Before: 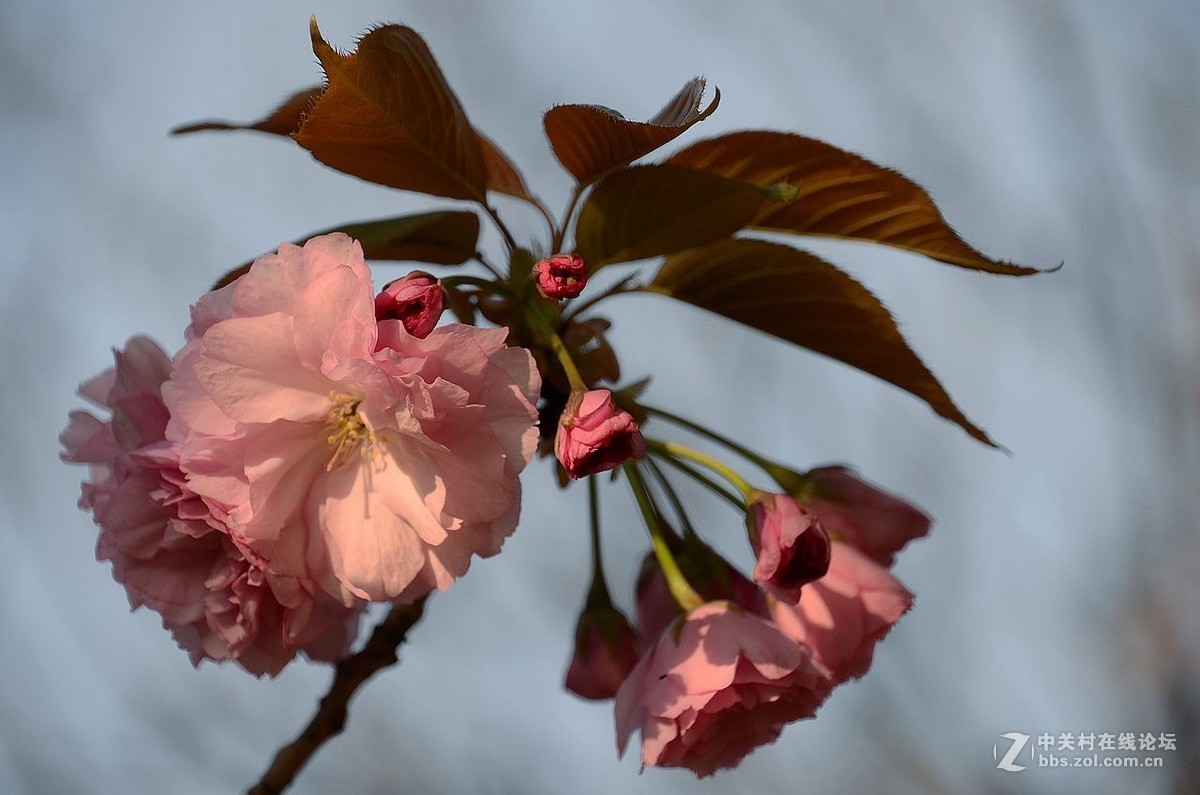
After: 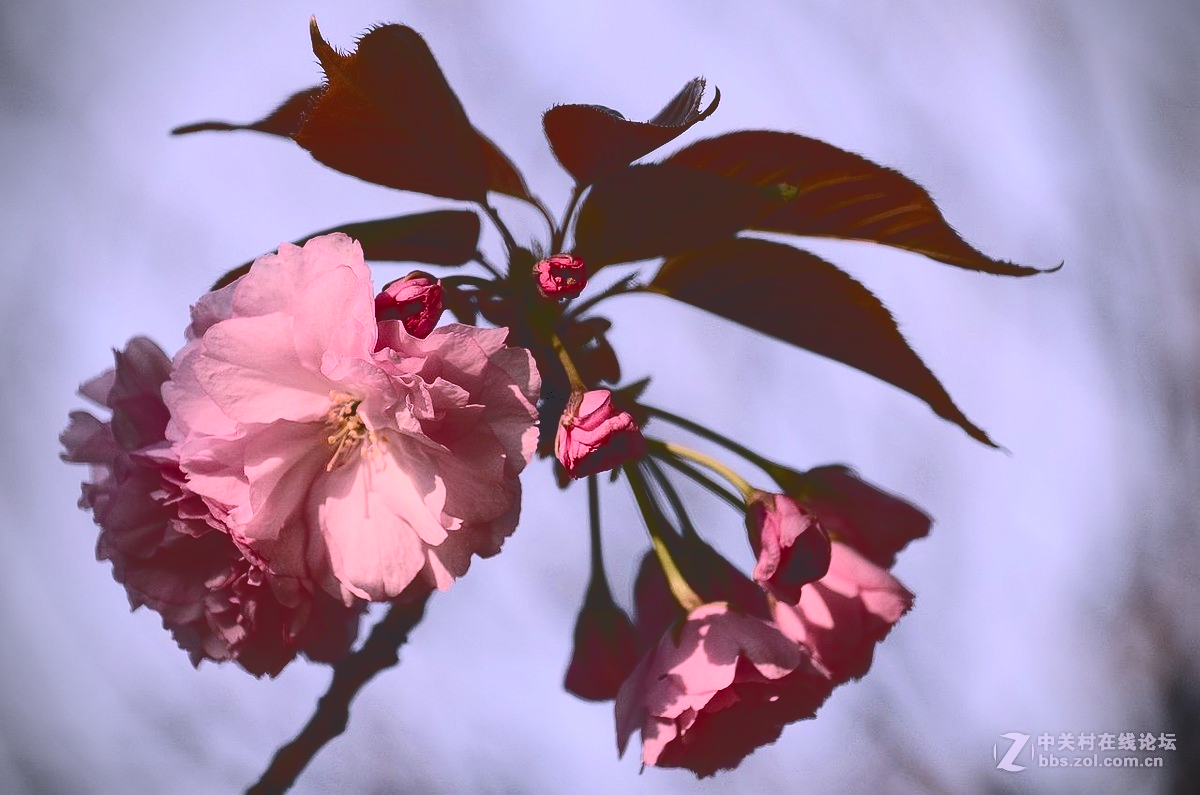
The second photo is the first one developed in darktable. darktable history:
tone curve: curves: ch0 [(0, 0) (0.003, 0.184) (0.011, 0.184) (0.025, 0.189) (0.044, 0.192) (0.069, 0.194) (0.1, 0.2) (0.136, 0.202) (0.177, 0.206) (0.224, 0.214) (0.277, 0.243) (0.335, 0.297) (0.399, 0.39) (0.468, 0.508) (0.543, 0.653) (0.623, 0.754) (0.709, 0.834) (0.801, 0.887) (0.898, 0.925) (1, 1)], color space Lab, independent channels, preserve colors none
vignetting: brightness -0.714, saturation -0.487, unbound false
color correction: highlights a* 15.47, highlights b* -20.28
